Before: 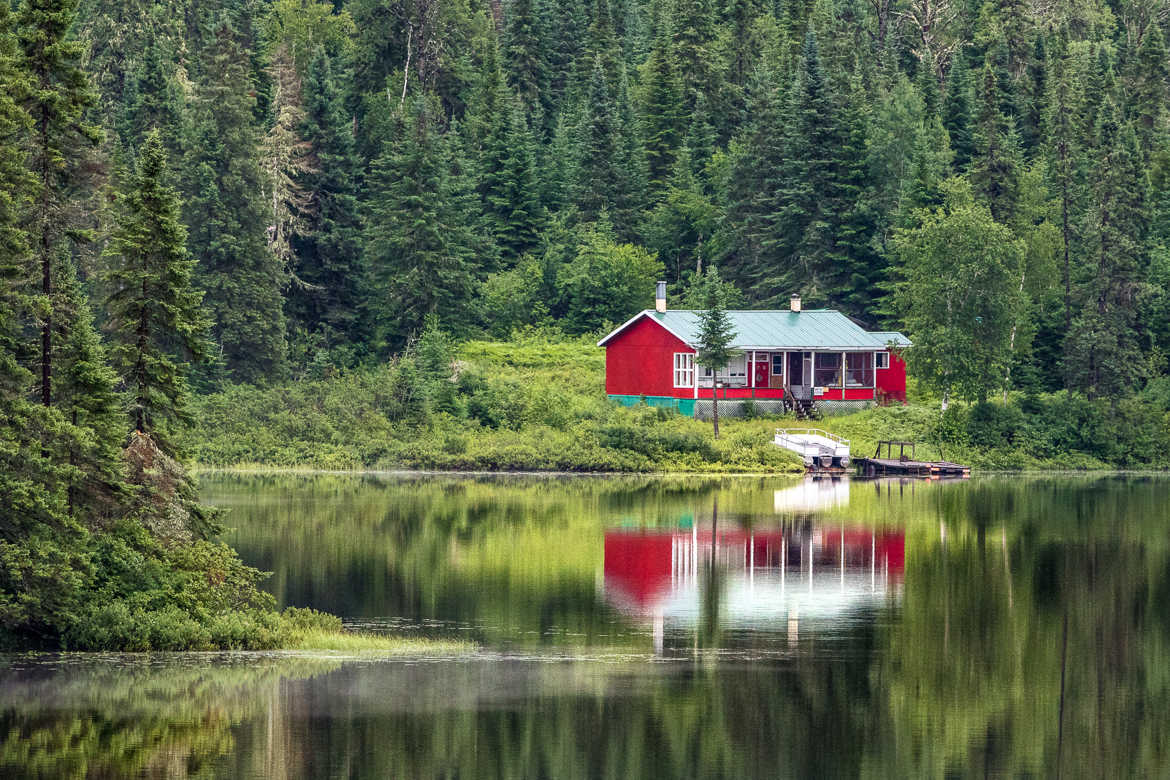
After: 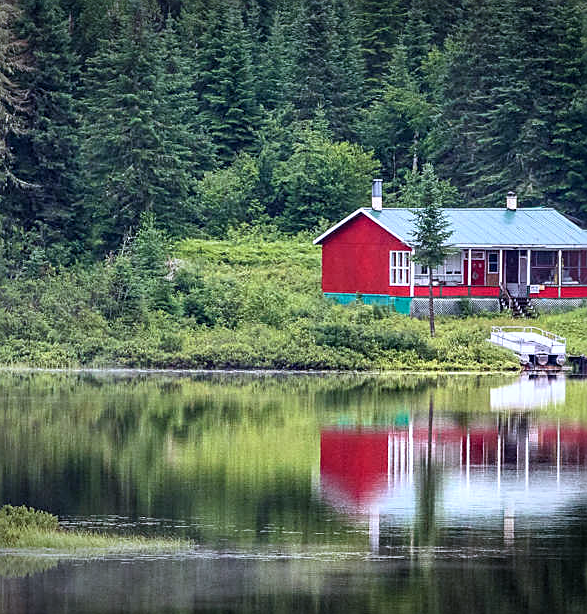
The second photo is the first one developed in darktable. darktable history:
crop and rotate: angle 0.024°, left 24.266%, top 13.076%, right 25.527%, bottom 8.085%
sharpen: on, module defaults
color calibration: illuminant custom, x 0.373, y 0.388, temperature 4246.36 K
vignetting: fall-off start 100.84%, saturation -0.03, width/height ratio 1.31, unbound false
